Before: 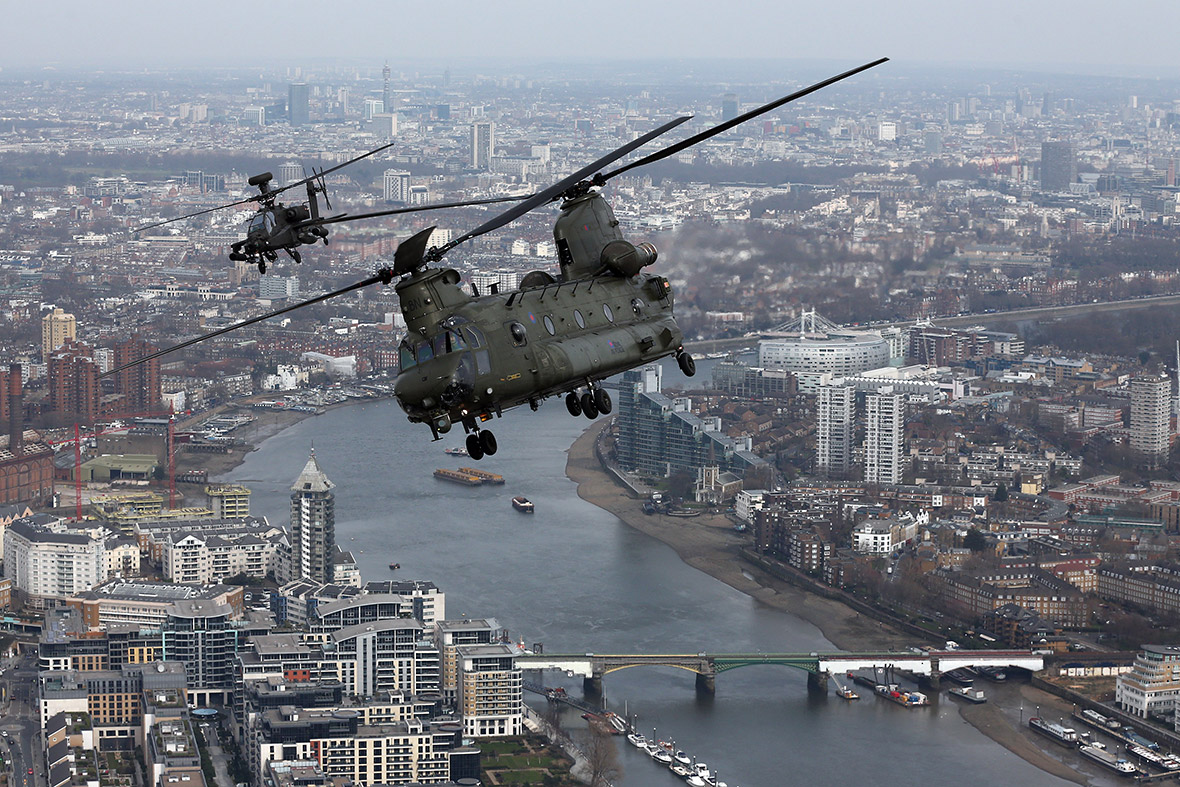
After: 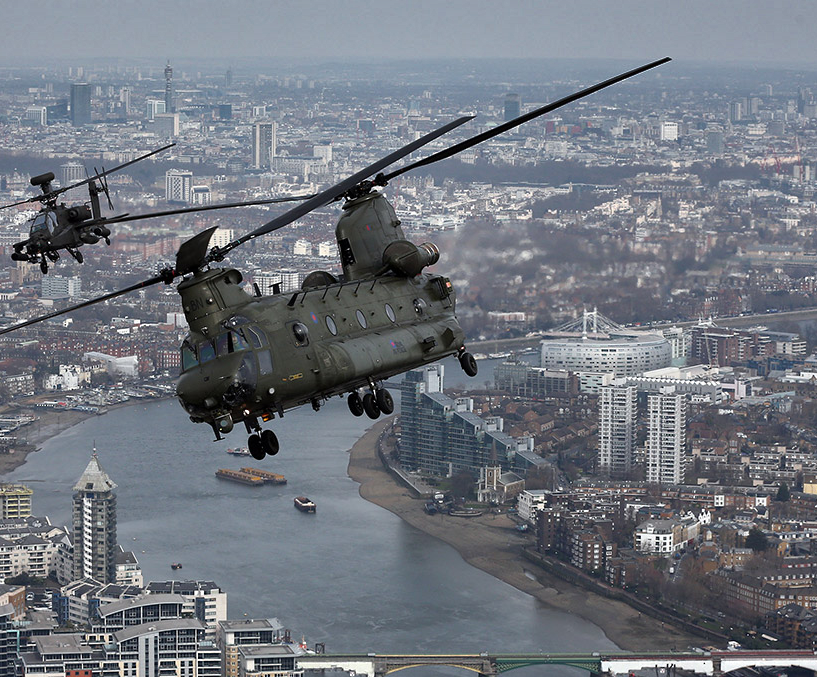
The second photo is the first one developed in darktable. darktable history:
shadows and highlights: shadows 20.91, highlights -82.73, soften with gaussian
crop: left 18.479%, right 12.2%, bottom 13.971%
